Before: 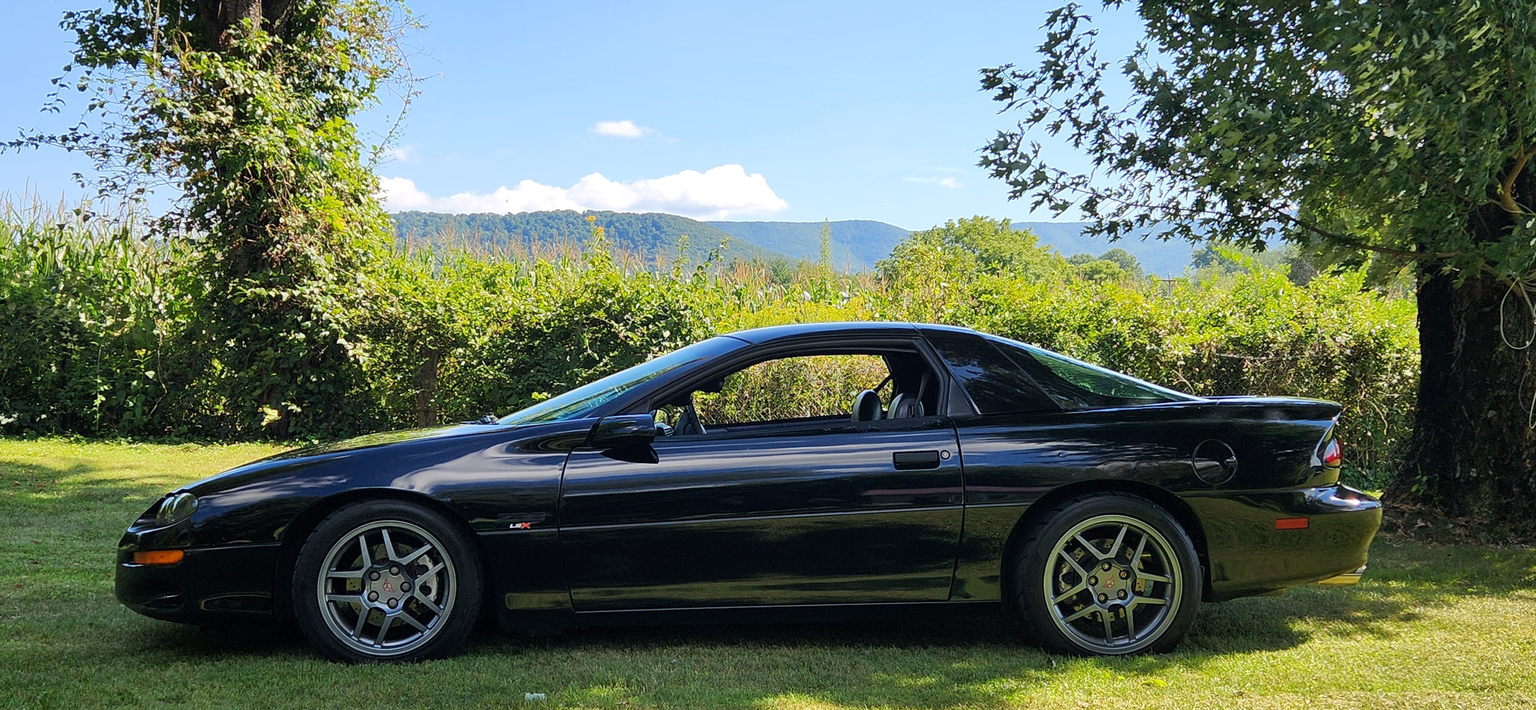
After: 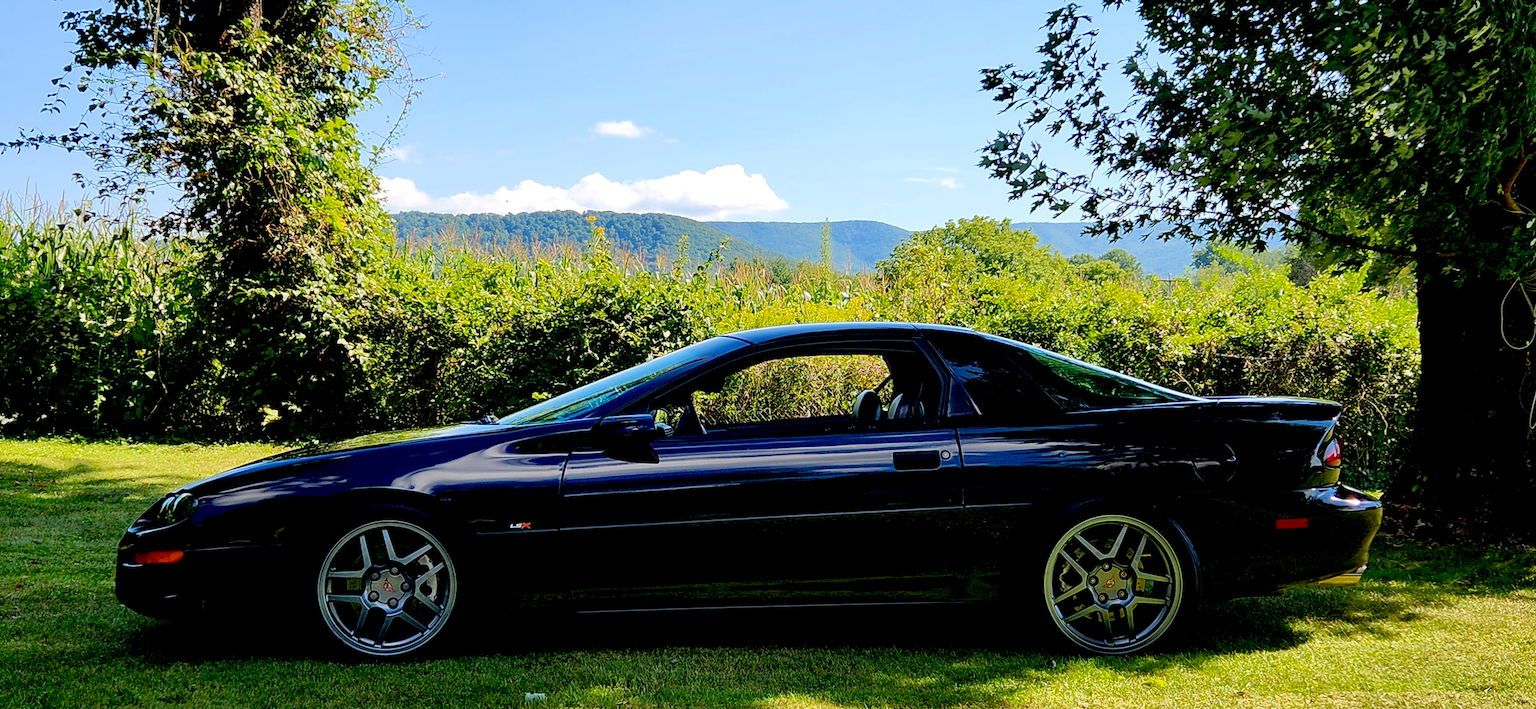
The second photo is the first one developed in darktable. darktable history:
tone equalizer: edges refinement/feathering 500, mask exposure compensation -1.57 EV, preserve details no
velvia: on, module defaults
exposure: black level correction 0.047, exposure 0.013 EV, compensate highlight preservation false
